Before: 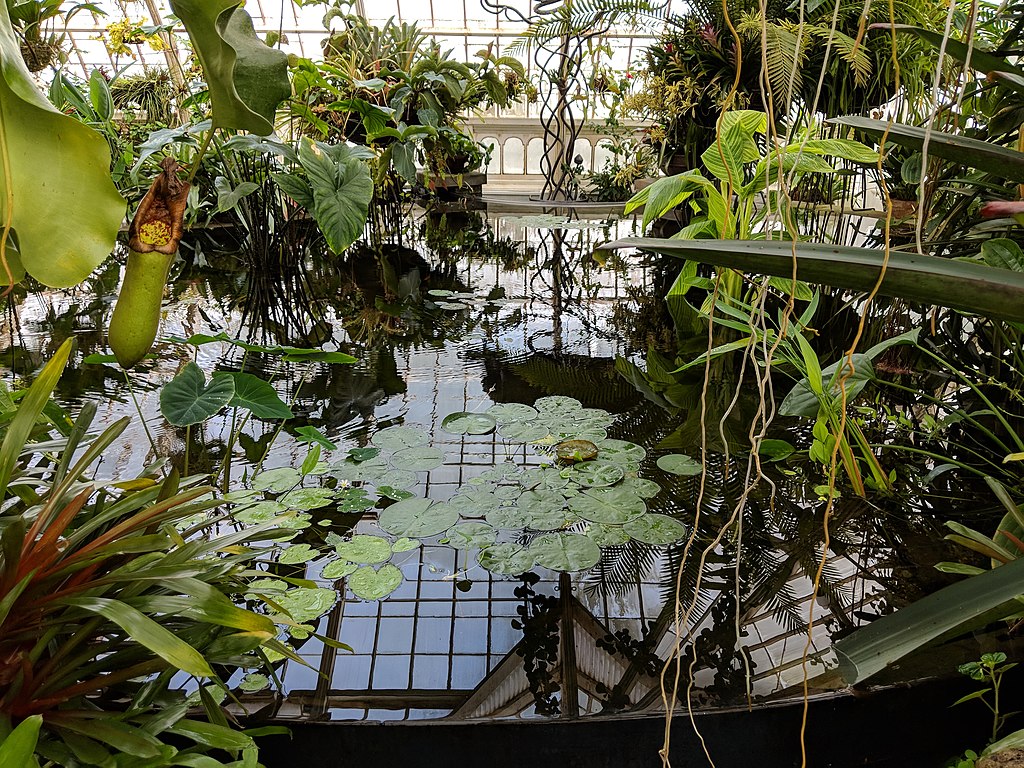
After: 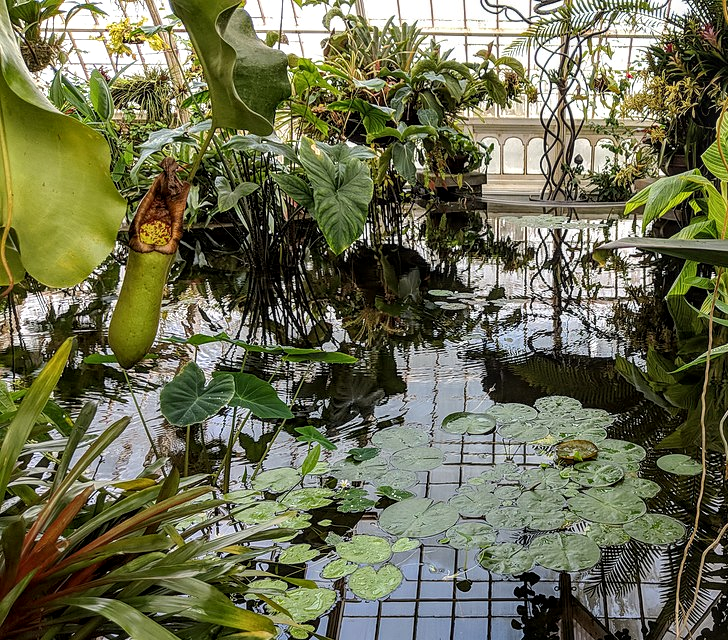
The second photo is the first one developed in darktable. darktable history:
crop: right 28.885%, bottom 16.626%
local contrast: detail 130%
